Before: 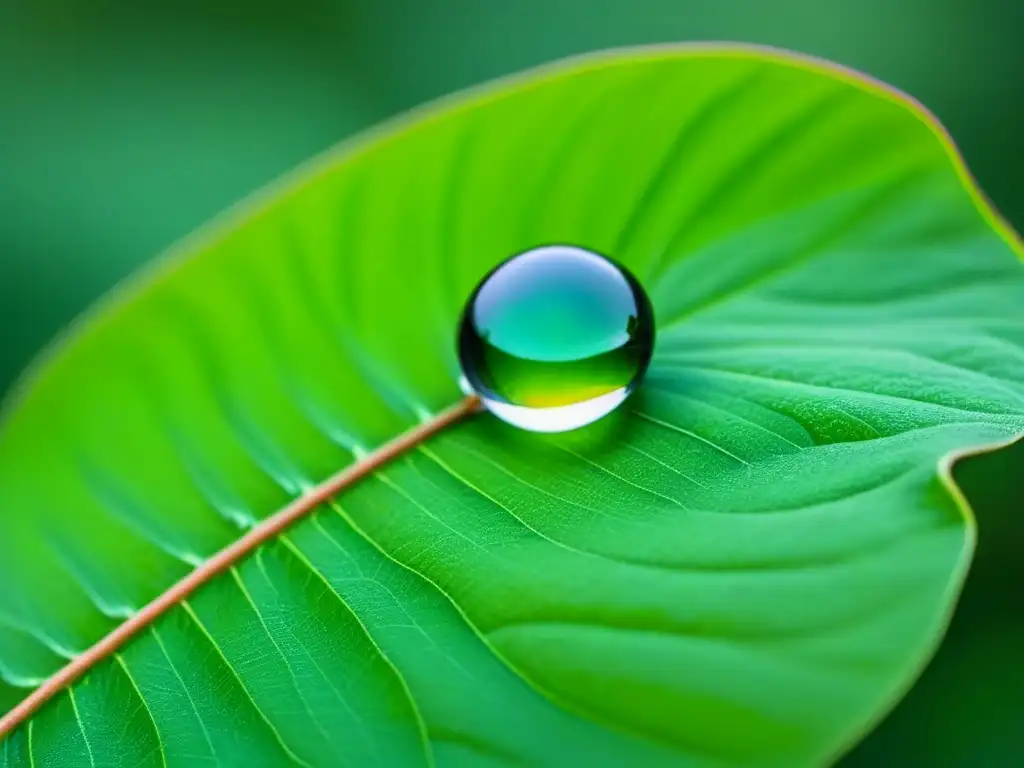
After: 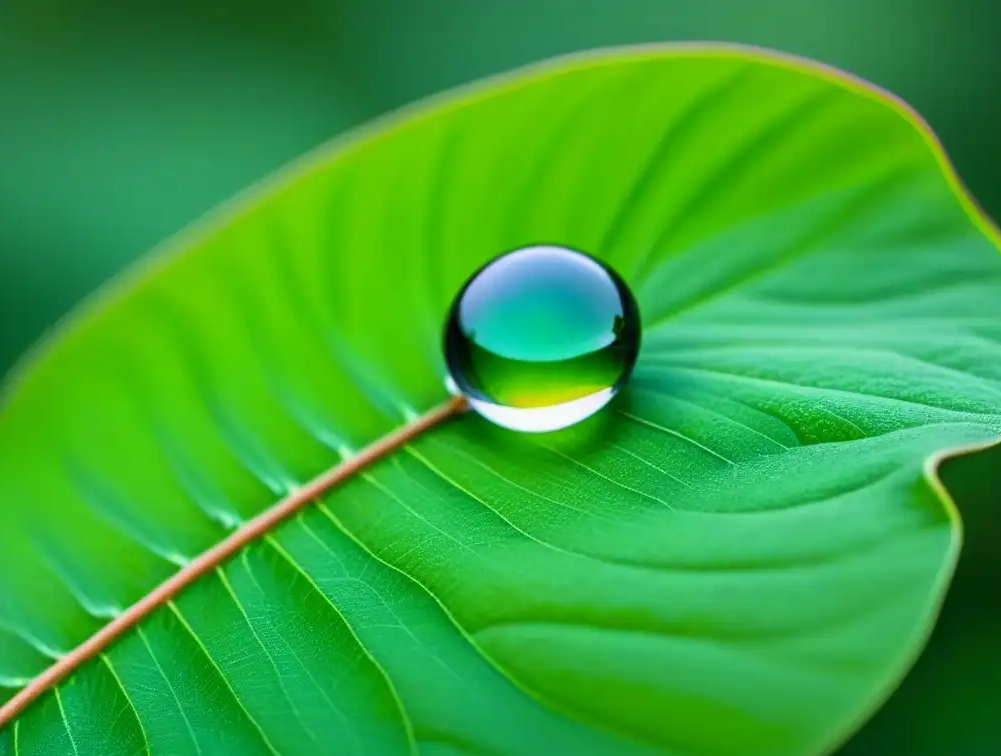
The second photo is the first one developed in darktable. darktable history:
crop and rotate: left 1.441%, right 0.758%, bottom 1.507%
